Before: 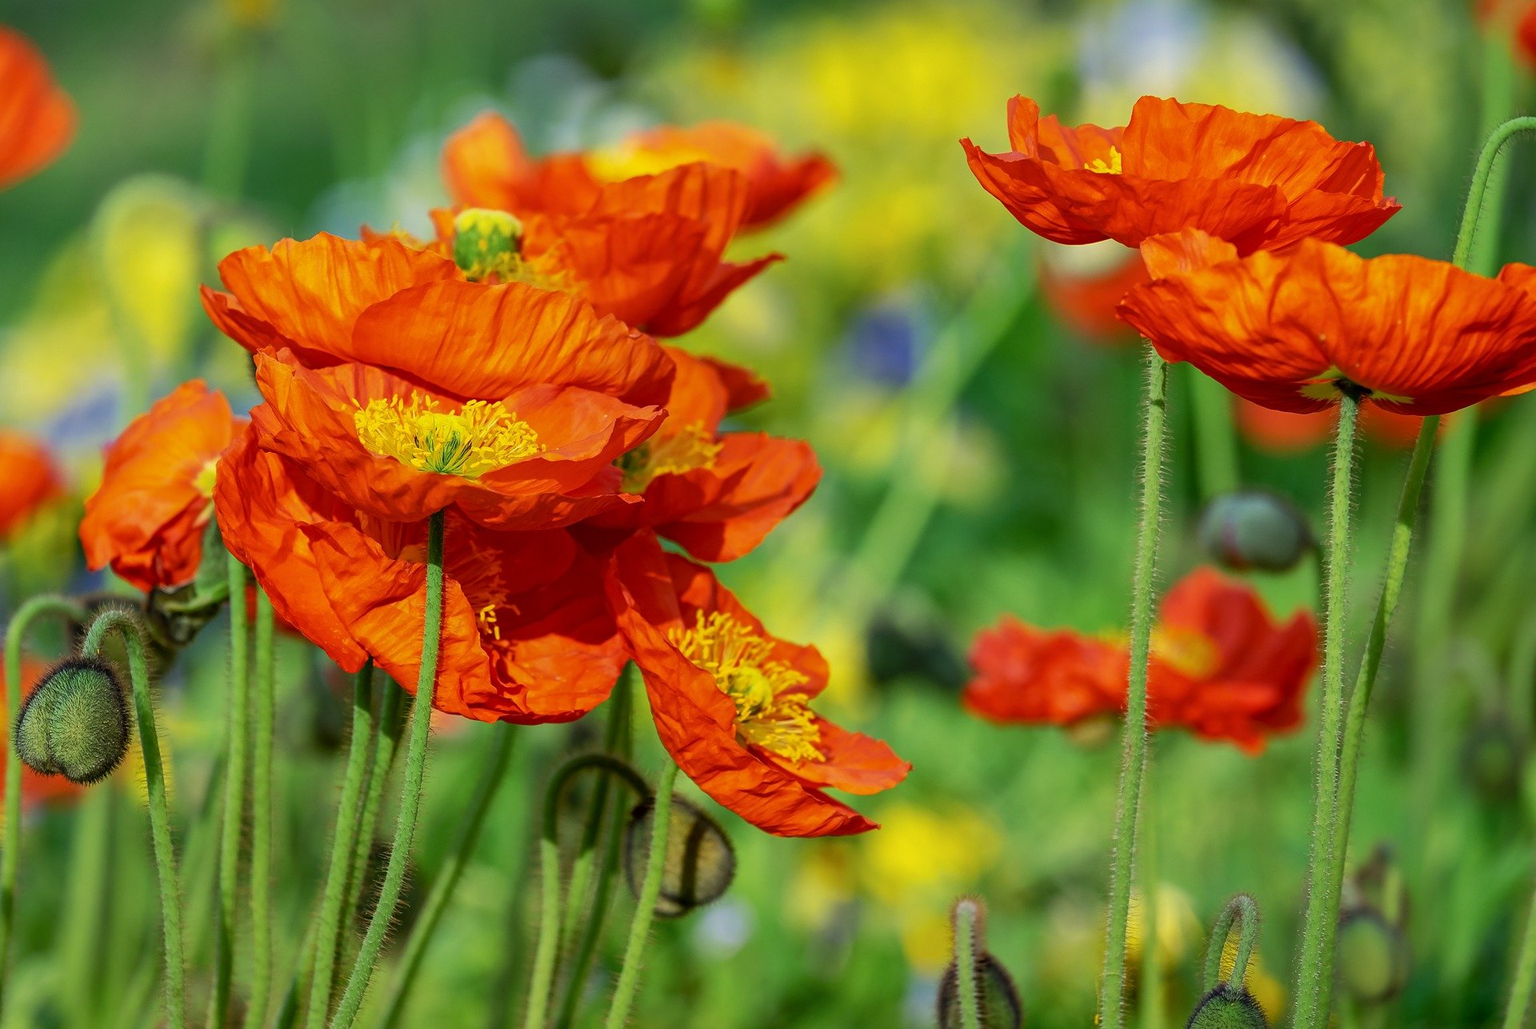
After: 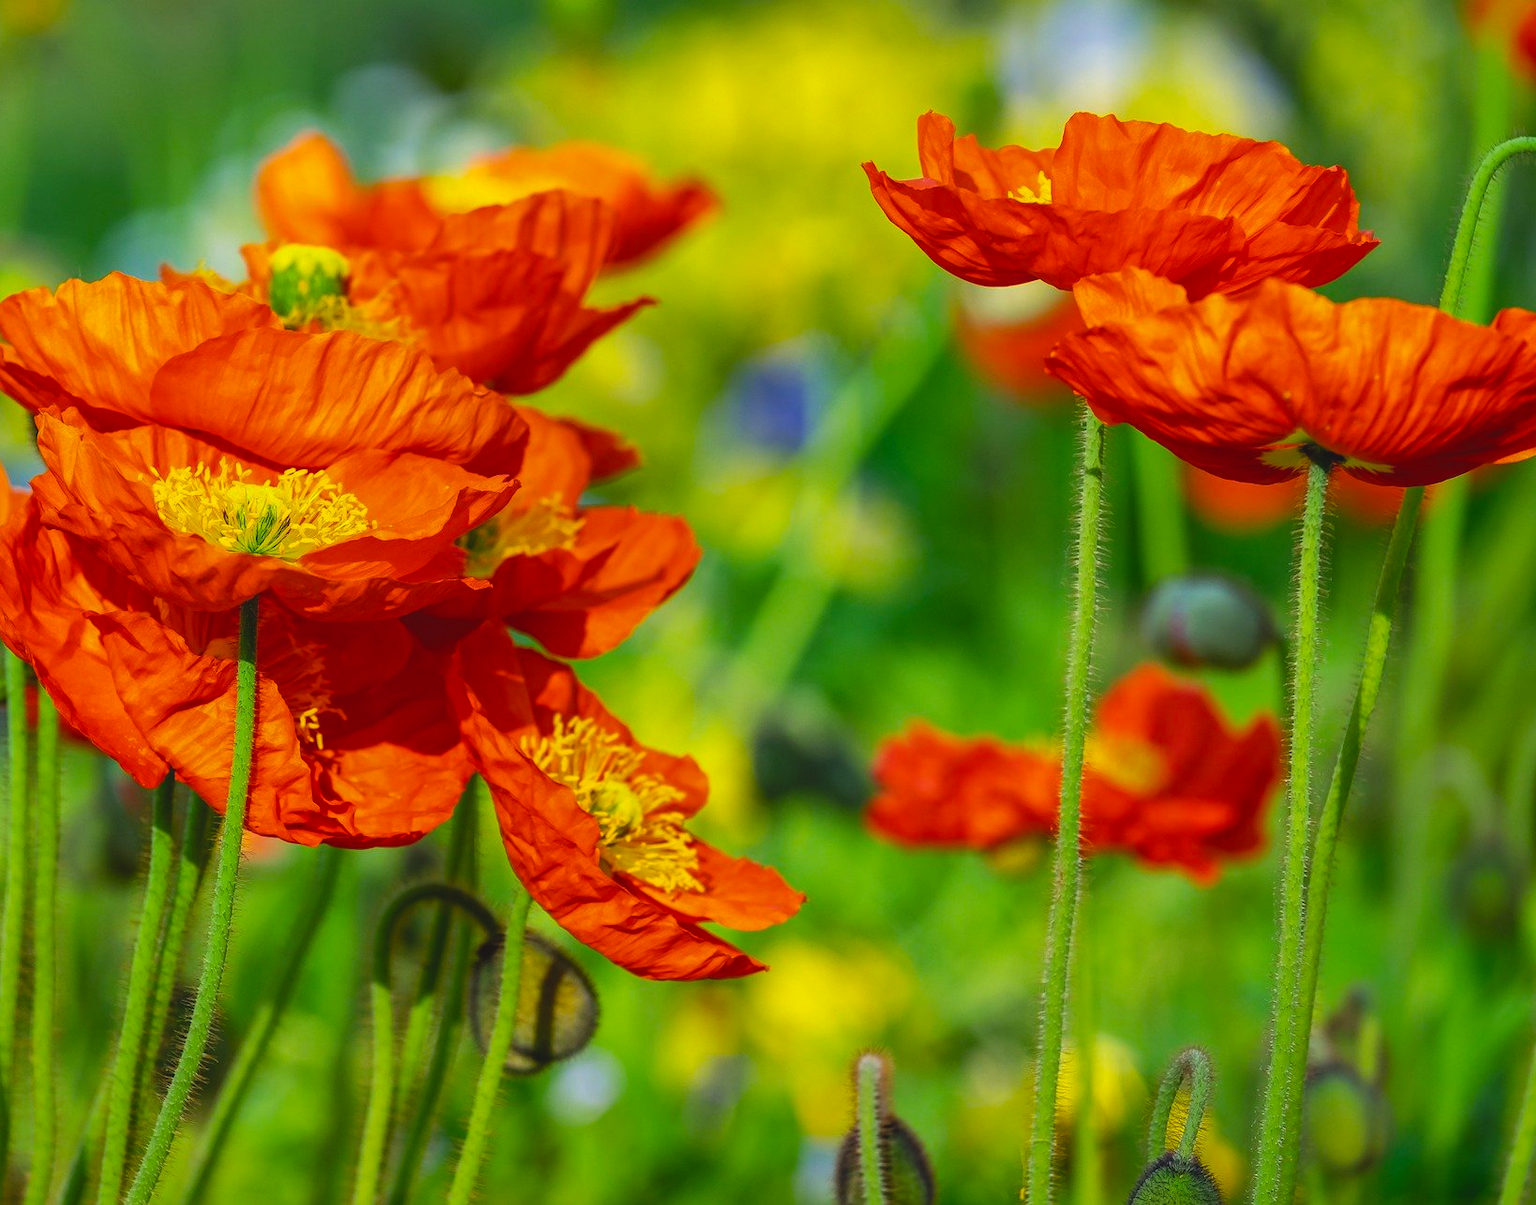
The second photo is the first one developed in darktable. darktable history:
color balance rgb: perceptual saturation grading › global saturation 25%, global vibrance 20%
crop and rotate: left 14.584%
exposure: black level correction -0.008, exposure 0.067 EV, compensate highlight preservation false
local contrast: detail 110%
